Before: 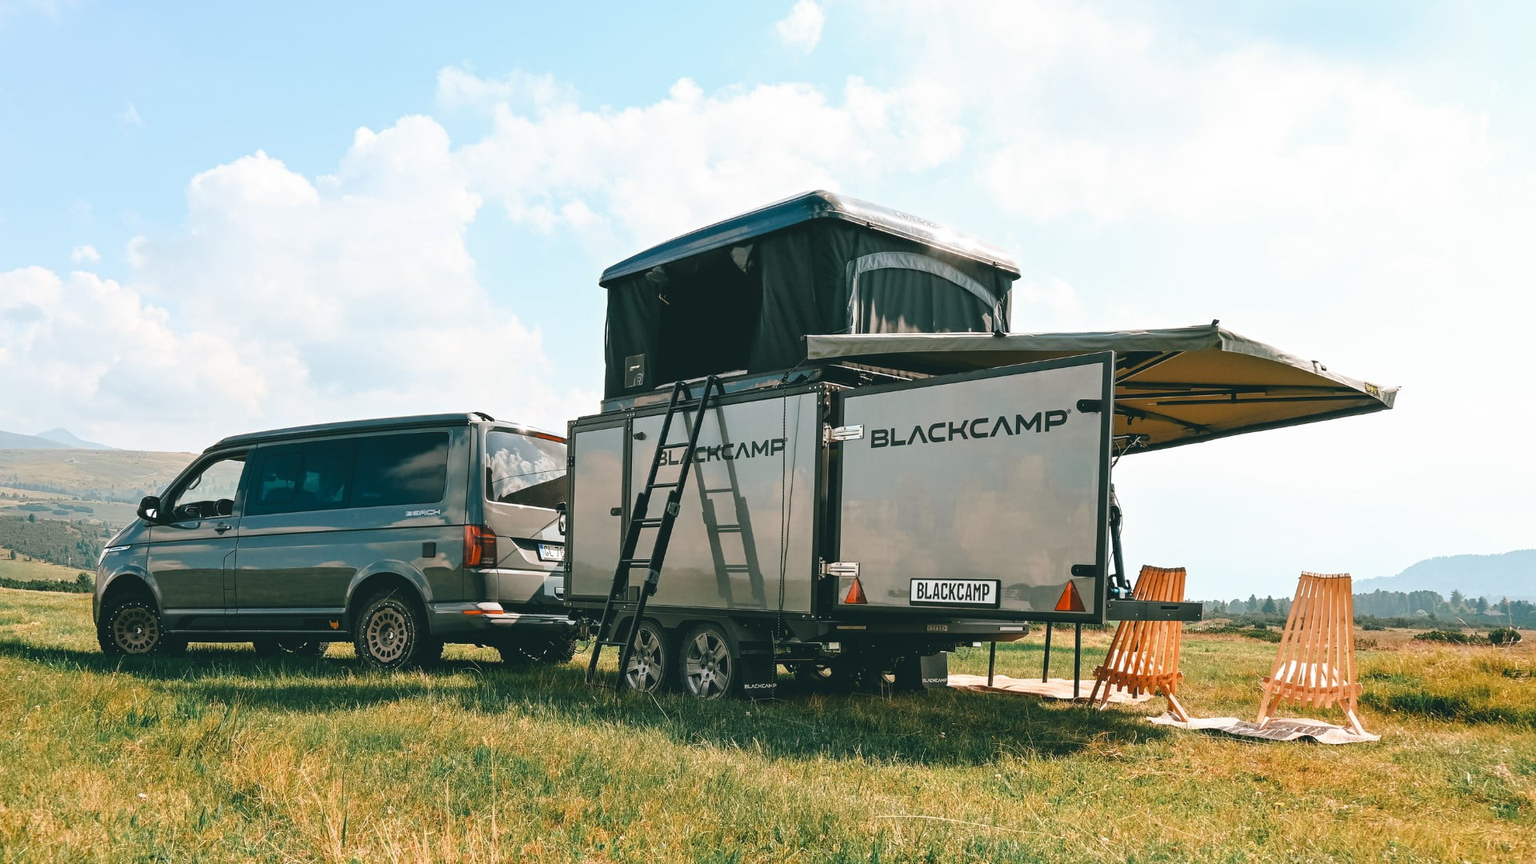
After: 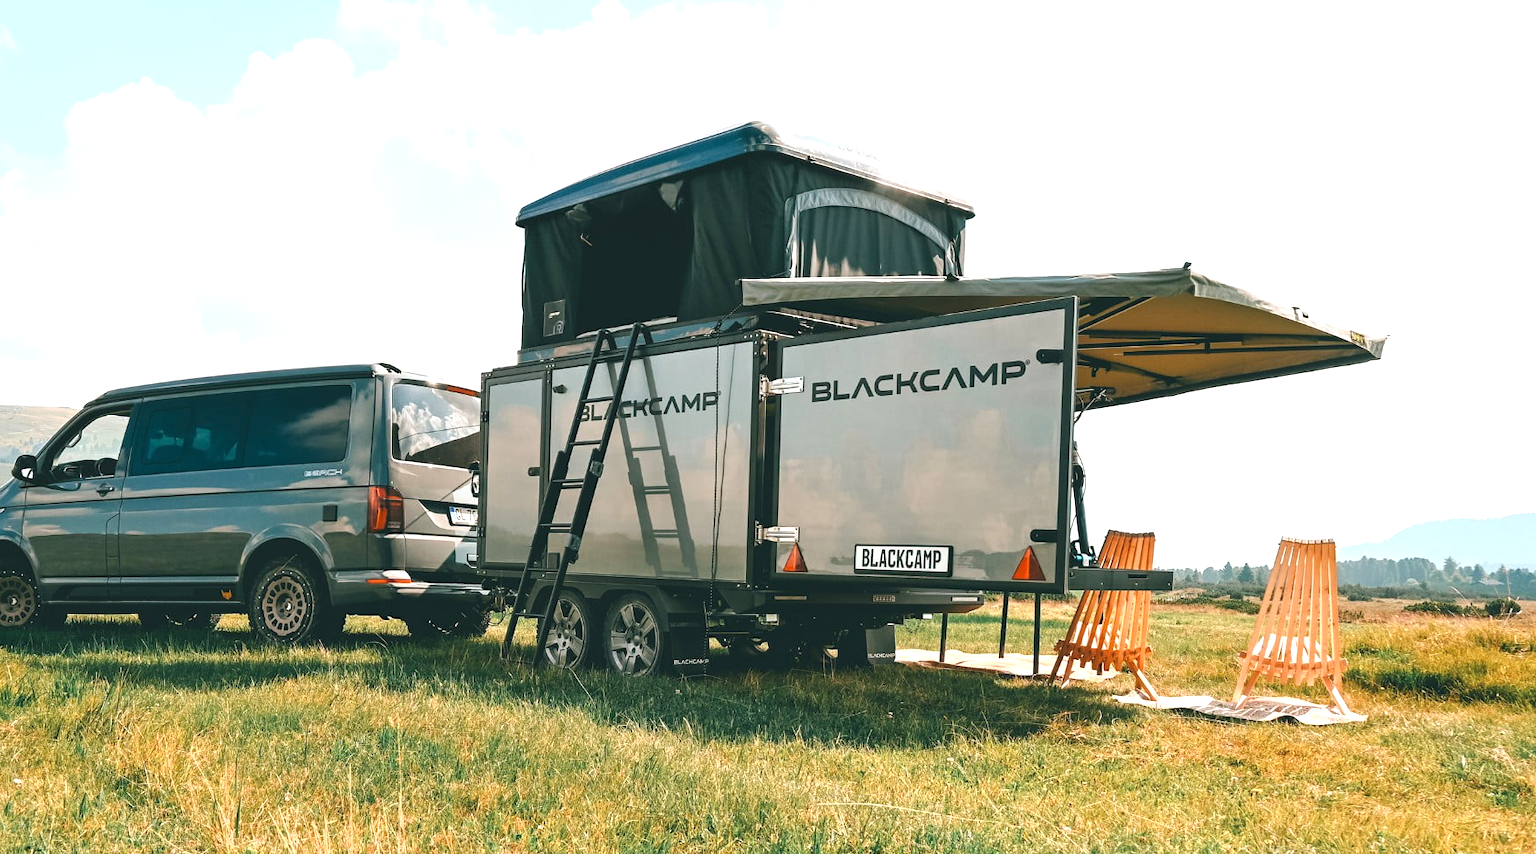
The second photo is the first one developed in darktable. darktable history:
crop and rotate: left 8.262%, top 9.226%
rotate and perspective: automatic cropping original format, crop left 0, crop top 0
exposure: exposure 0.493 EV, compensate highlight preservation false
